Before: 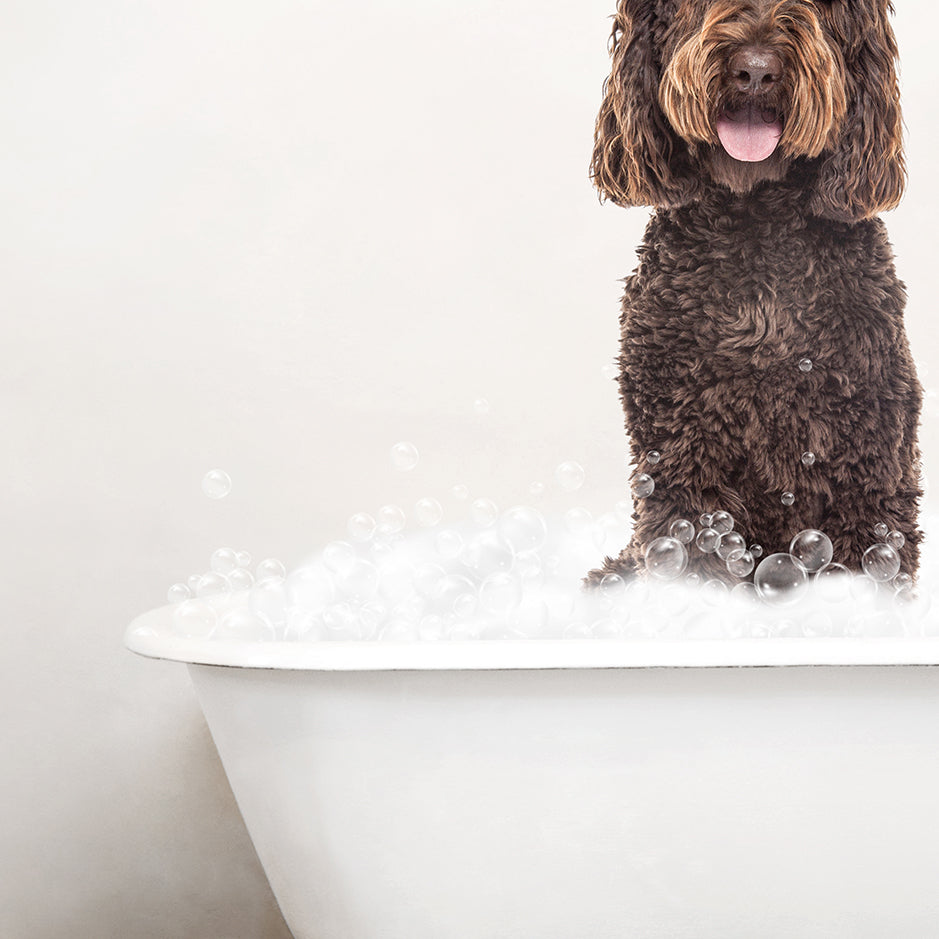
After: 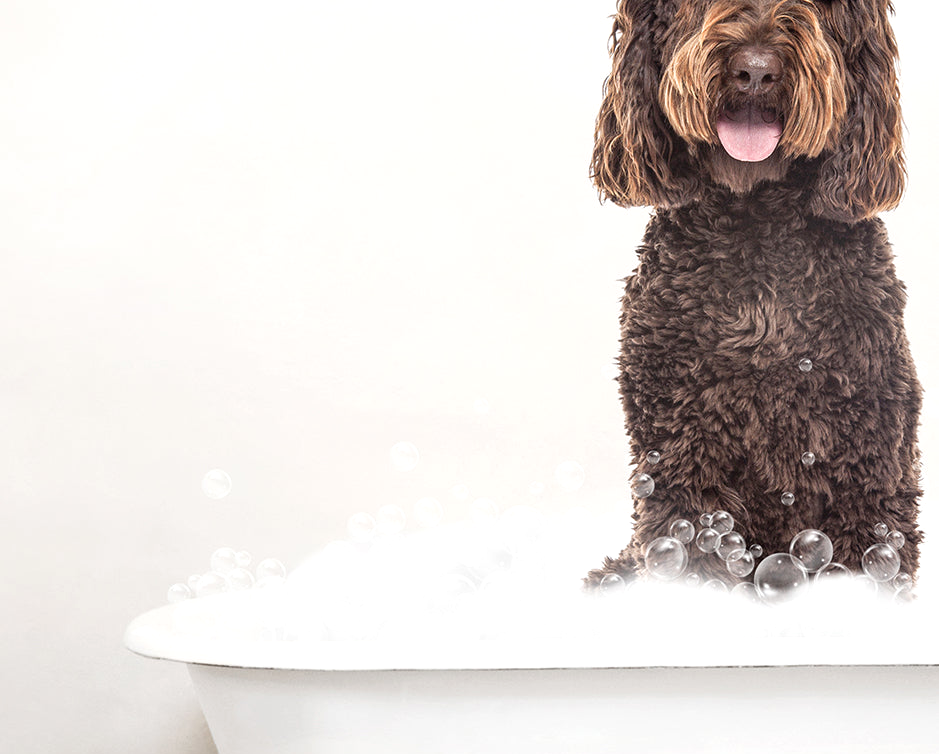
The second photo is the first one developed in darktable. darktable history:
crop: bottom 19.644%
exposure: exposure 0.178 EV, compensate exposure bias true, compensate highlight preservation false
